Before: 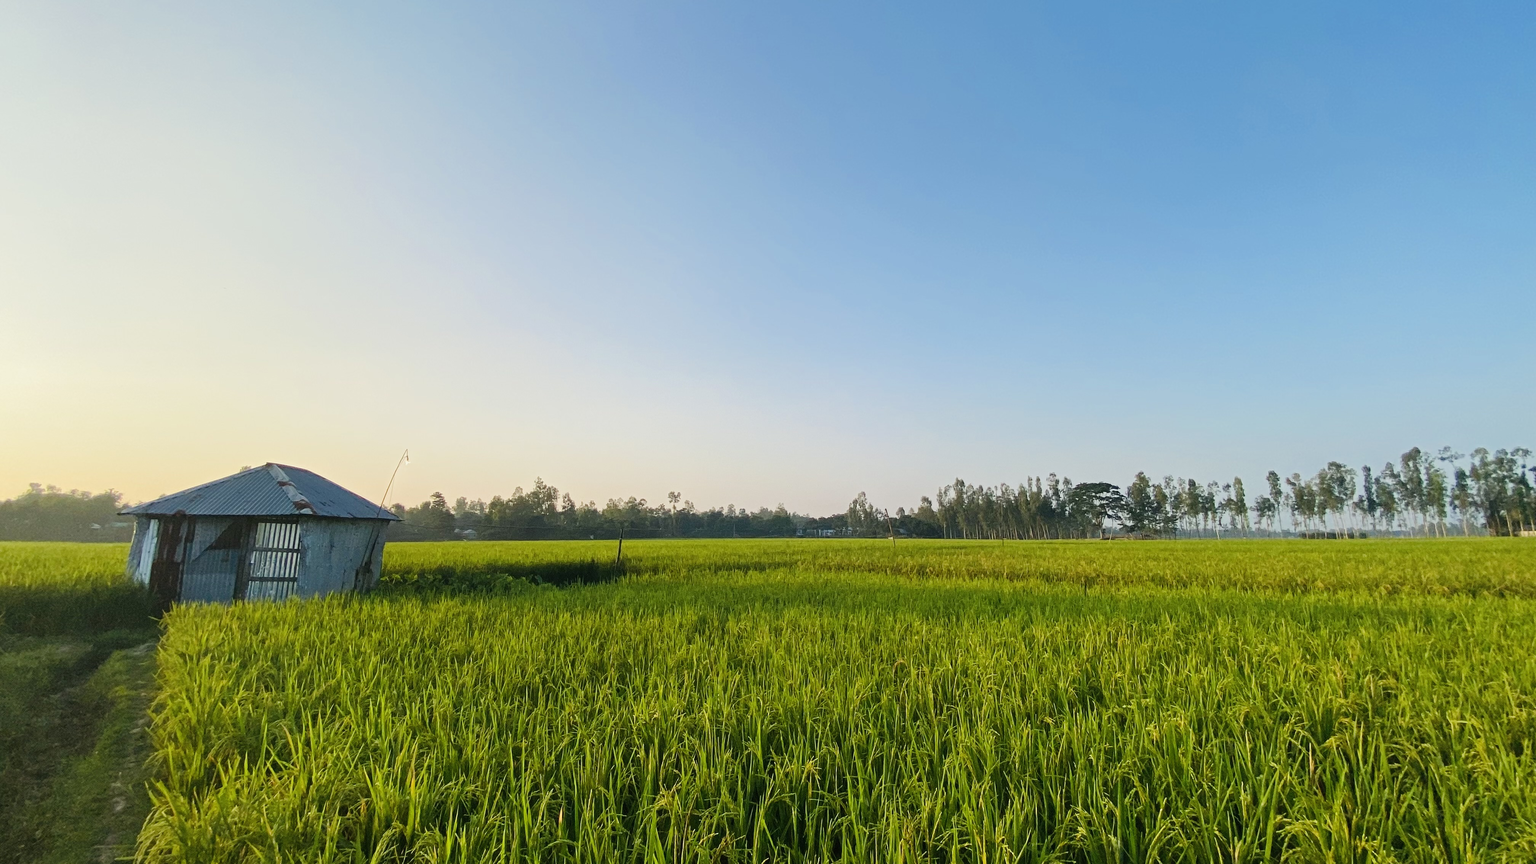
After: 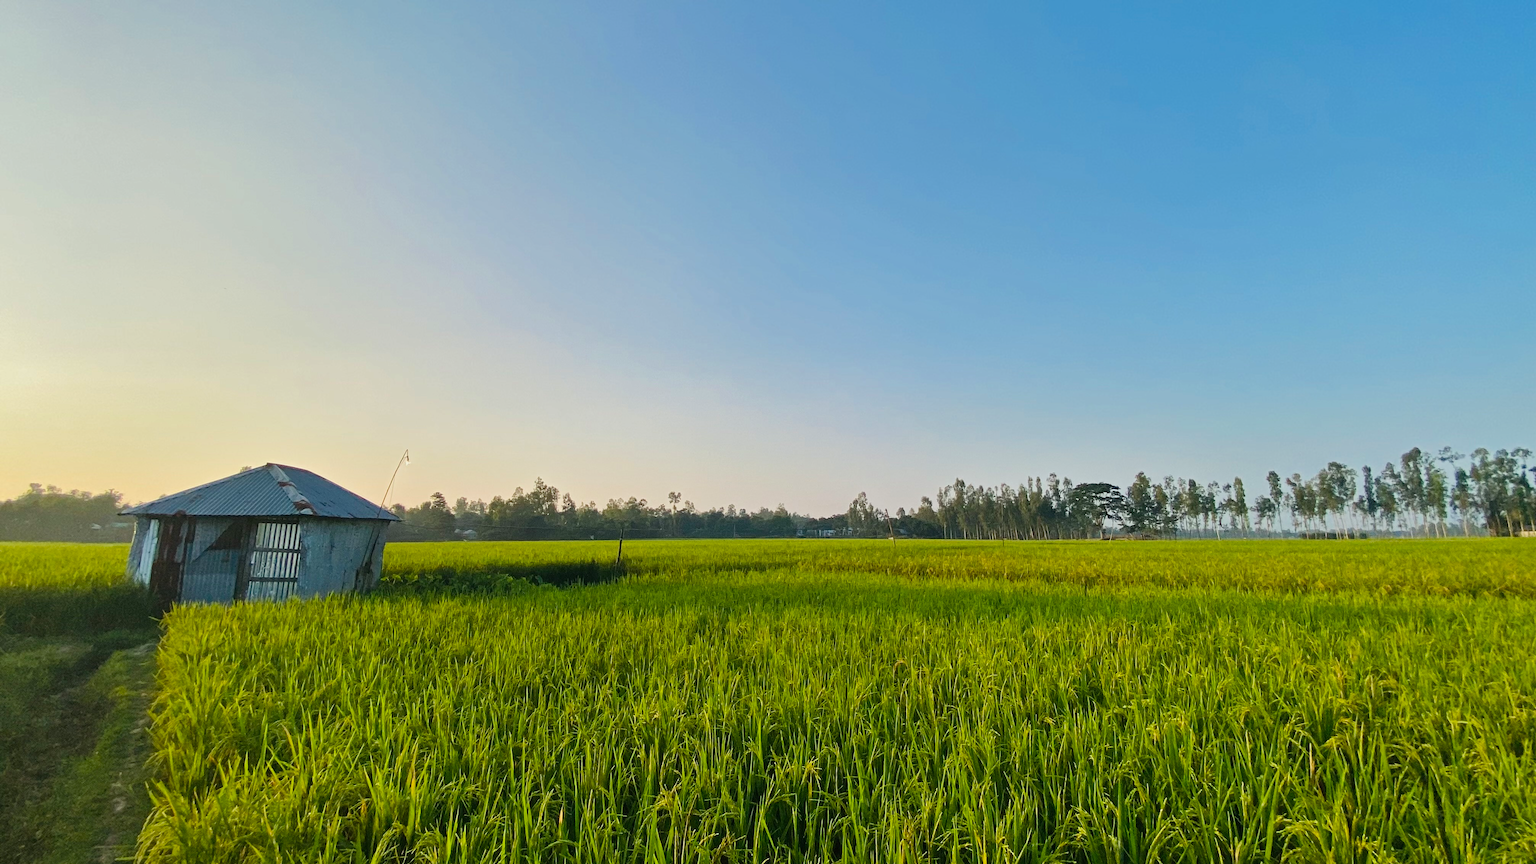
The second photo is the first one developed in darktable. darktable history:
shadows and highlights: shadows 6.37, soften with gaussian
